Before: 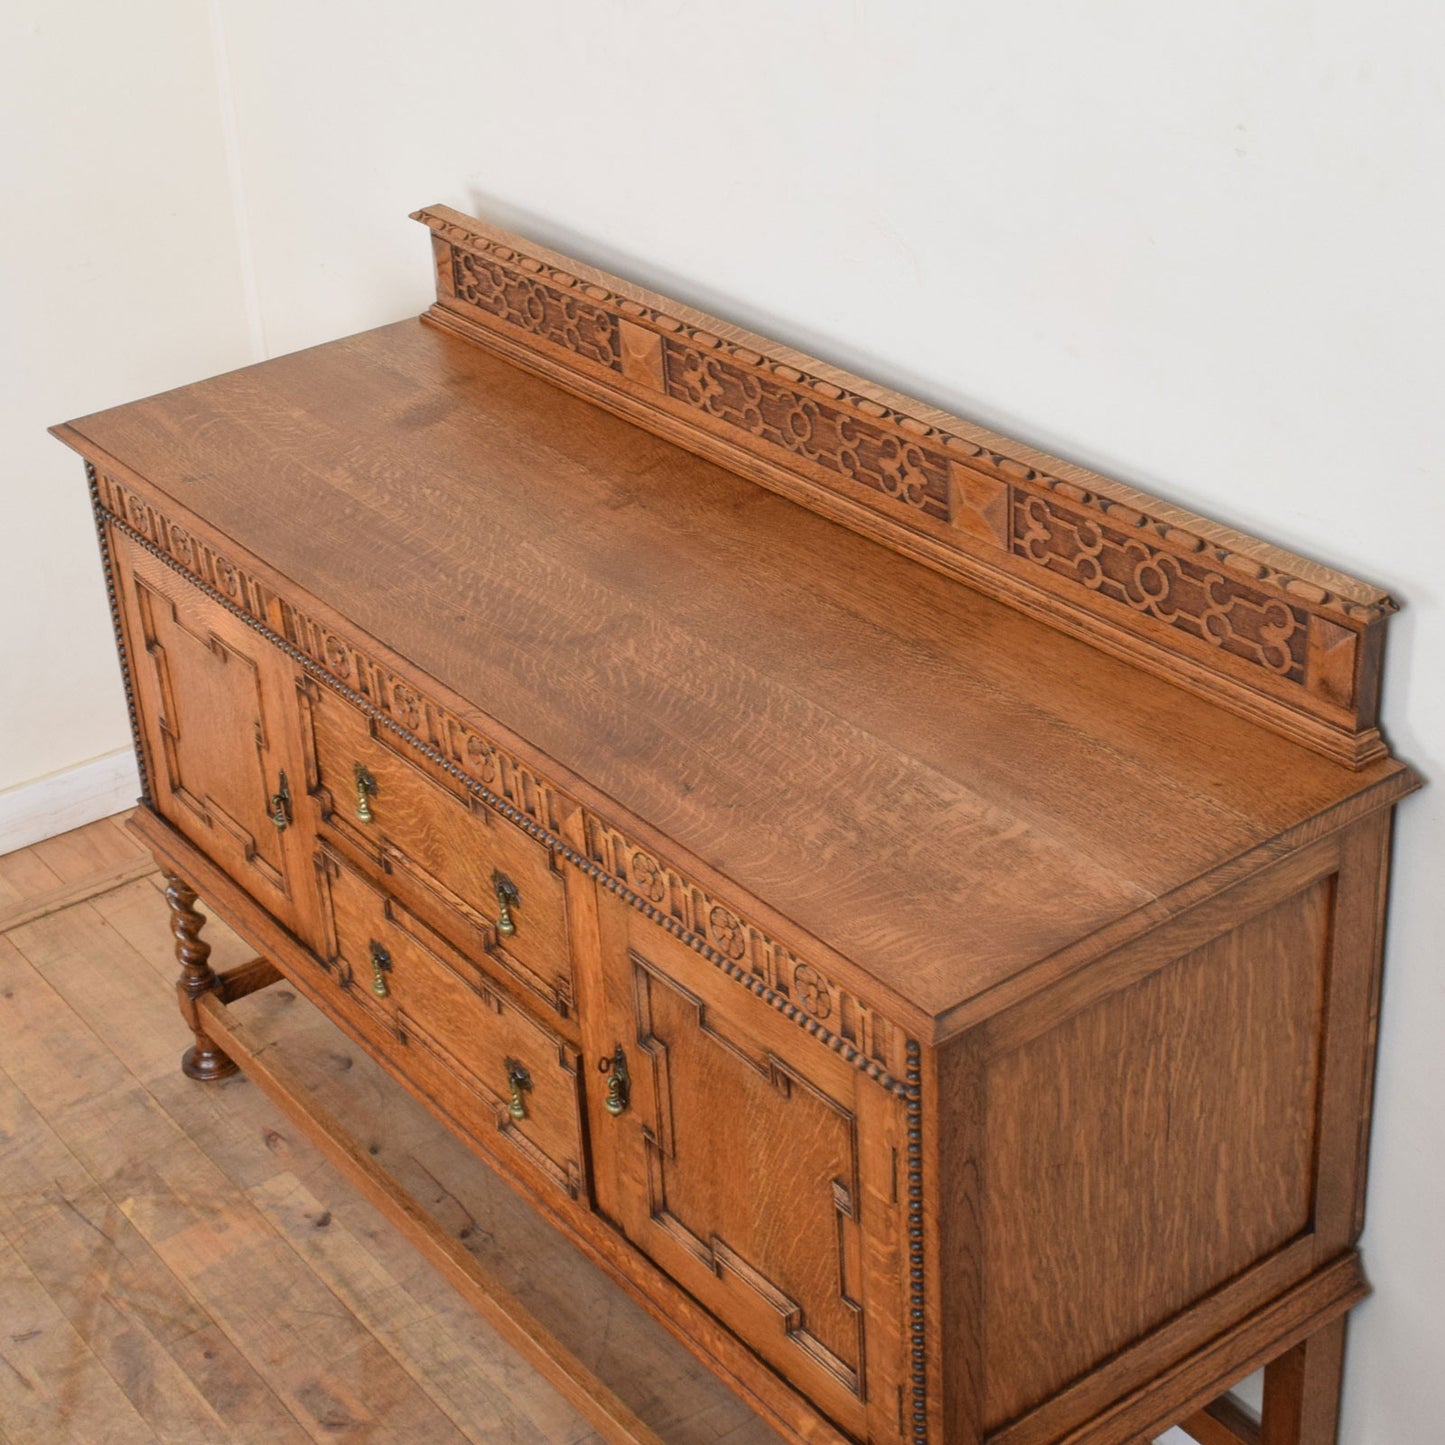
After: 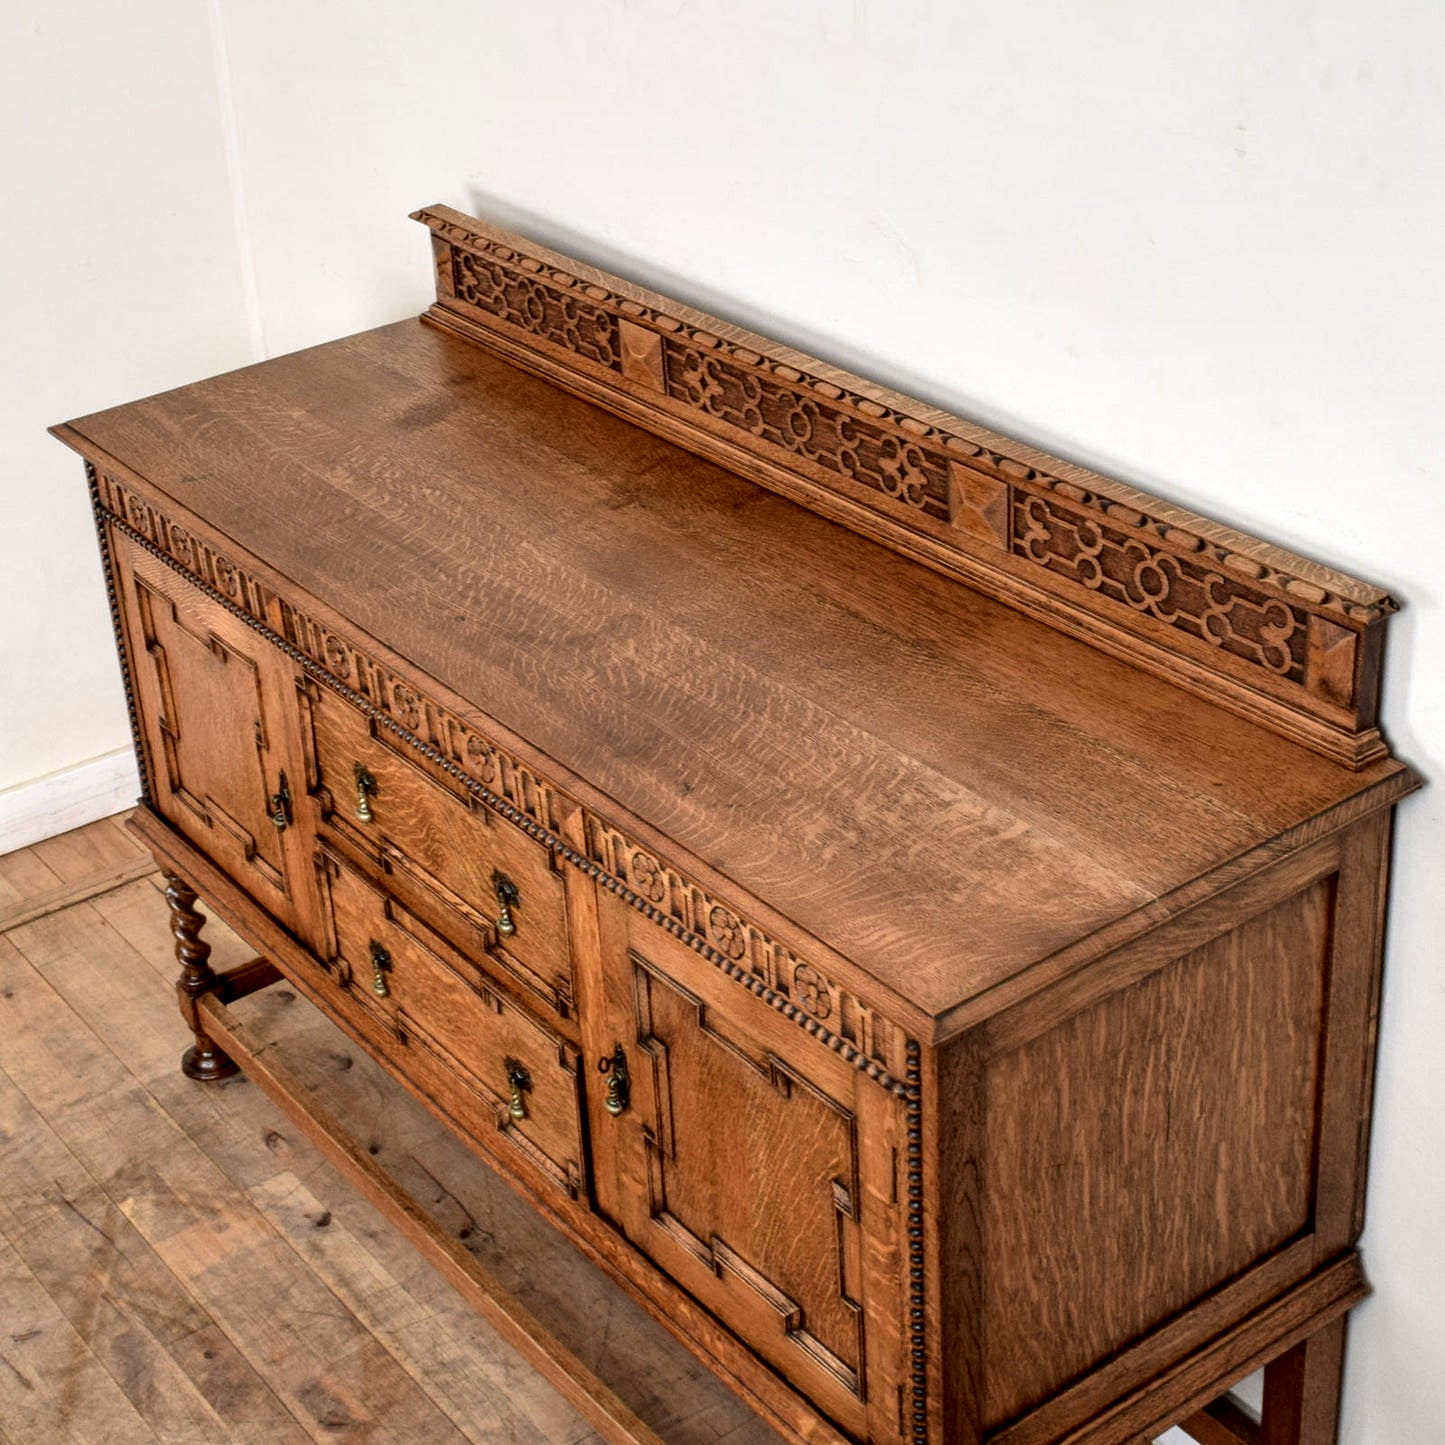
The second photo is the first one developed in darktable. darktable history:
local contrast: highlights 81%, shadows 58%, detail 174%, midtone range 0.602
exposure: compensate highlight preservation false
